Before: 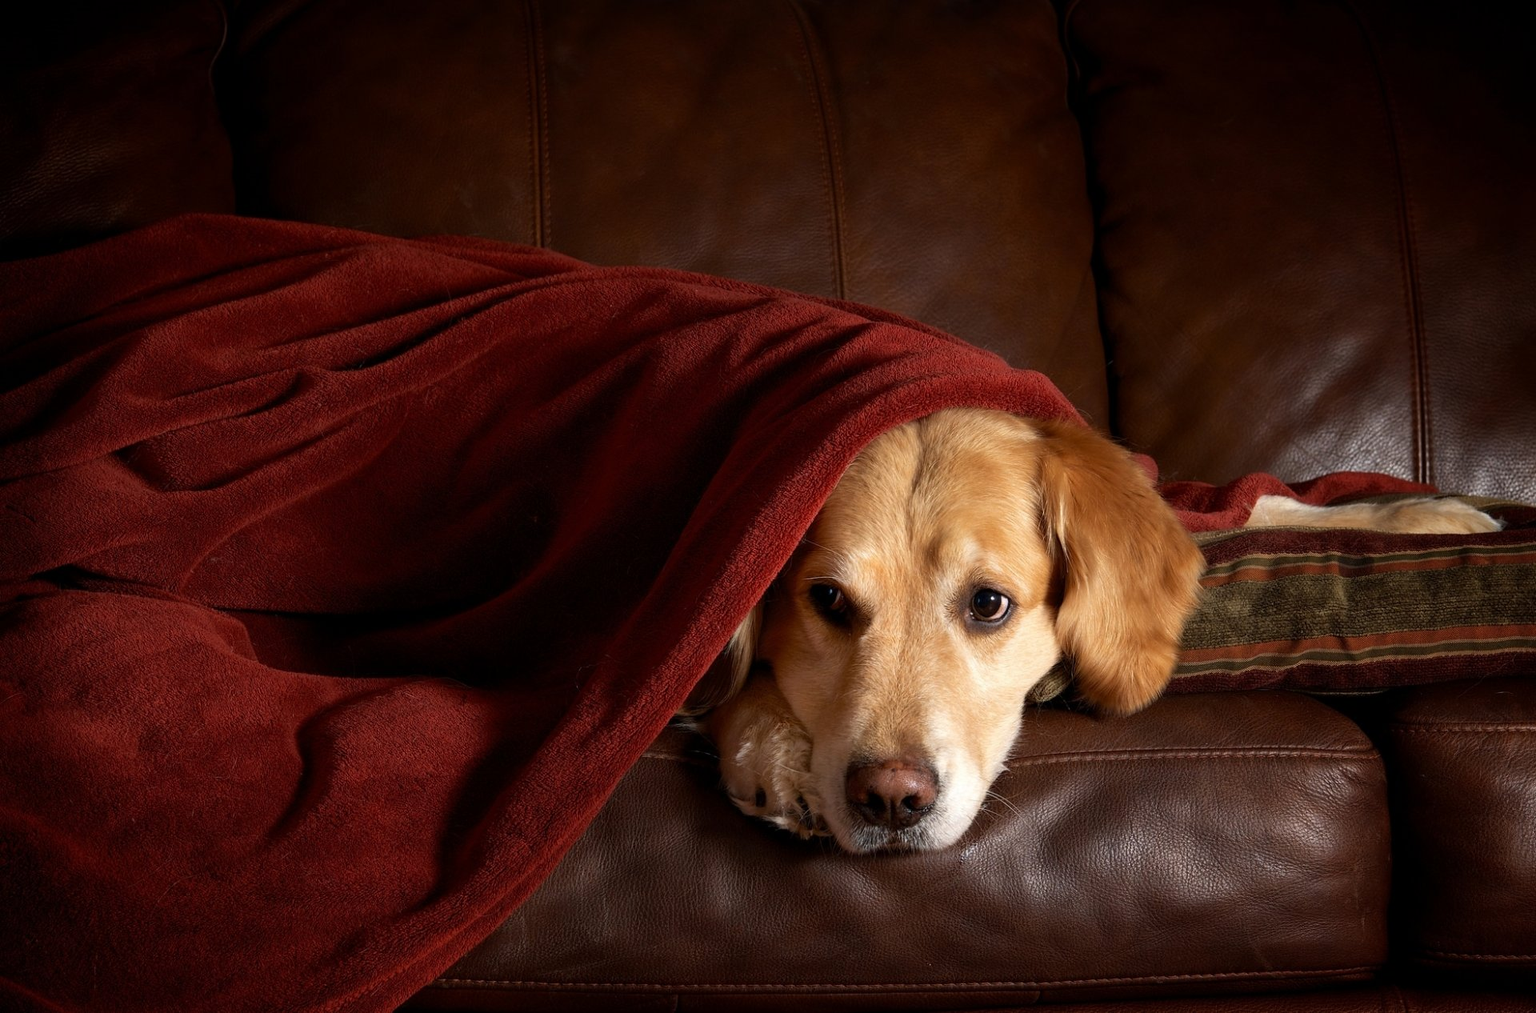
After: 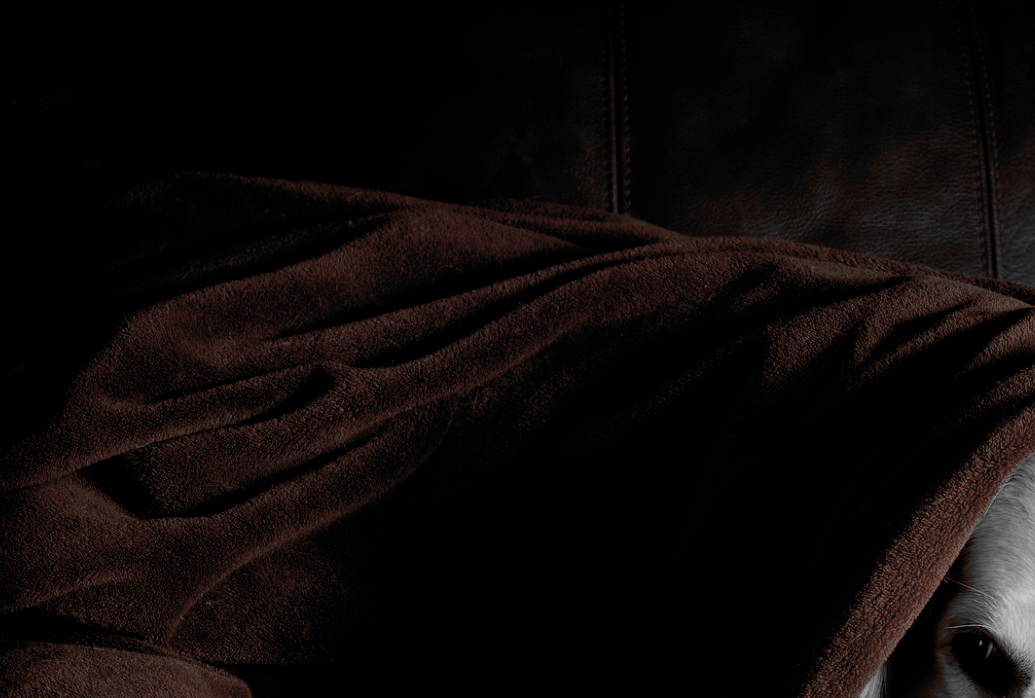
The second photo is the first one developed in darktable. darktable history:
crop and rotate: left 3.036%, top 7.614%, right 43.032%, bottom 37.246%
color zones: curves: ch1 [(0, 0.006) (0.094, 0.285) (0.171, 0.001) (0.429, 0.001) (0.571, 0.003) (0.714, 0.004) (0.857, 0.004) (1, 0.006)], mix 19.71%
color balance rgb: global offset › luminance -0.178%, global offset › chroma 0.274%, linear chroma grading › global chroma 40.759%, perceptual saturation grading › global saturation 0.778%, perceptual saturation grading › mid-tones 6.424%, perceptual saturation grading › shadows 71.775%
filmic rgb: black relative exposure -7.65 EV, white relative exposure 4.56 EV, hardness 3.61, preserve chrominance max RGB
color correction: highlights a* -0.406, highlights b* 9.6, shadows a* -9.24, shadows b* 0.75
